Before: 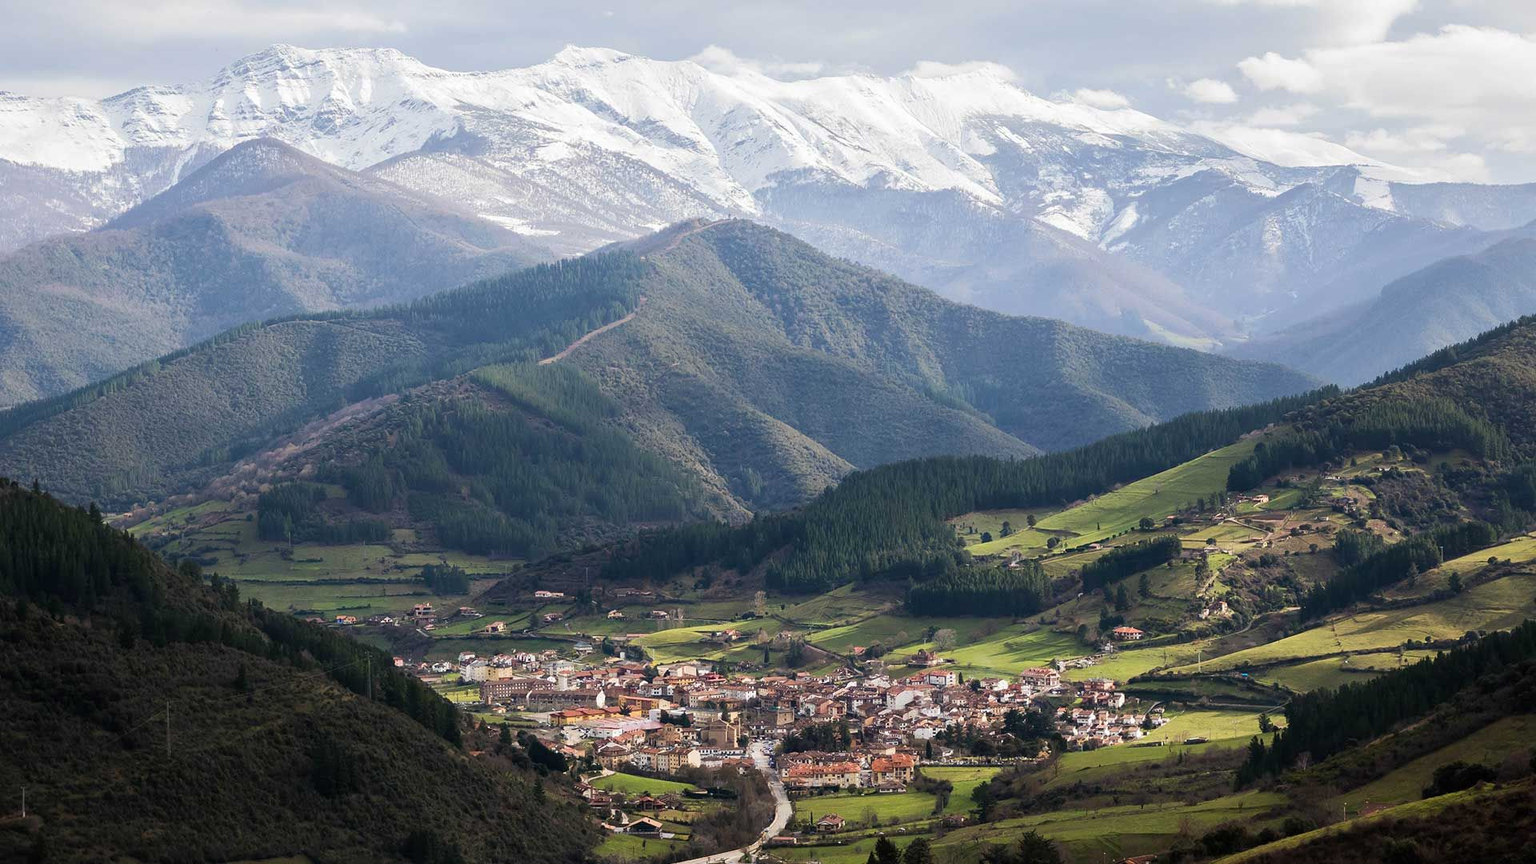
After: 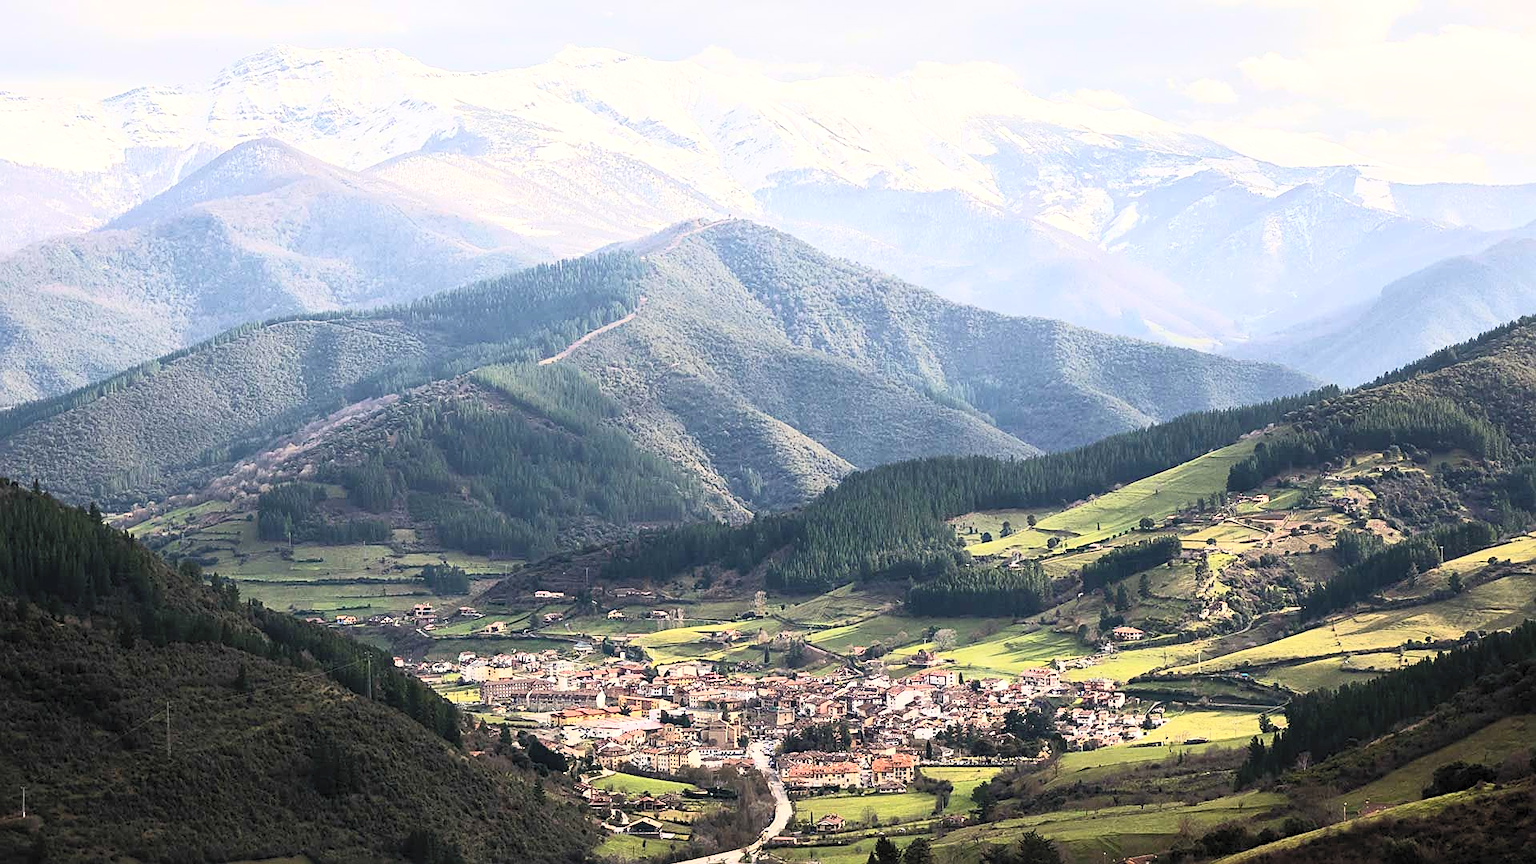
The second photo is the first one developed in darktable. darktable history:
color balance rgb: highlights gain › chroma 2.032%, highlights gain › hue 65.49°, perceptual saturation grading › global saturation 0.133%, global vibrance 20%
levels: gray 59.35%, levels [0.026, 0.507, 0.987]
contrast brightness saturation: contrast 0.373, brightness 0.527
sharpen: on, module defaults
